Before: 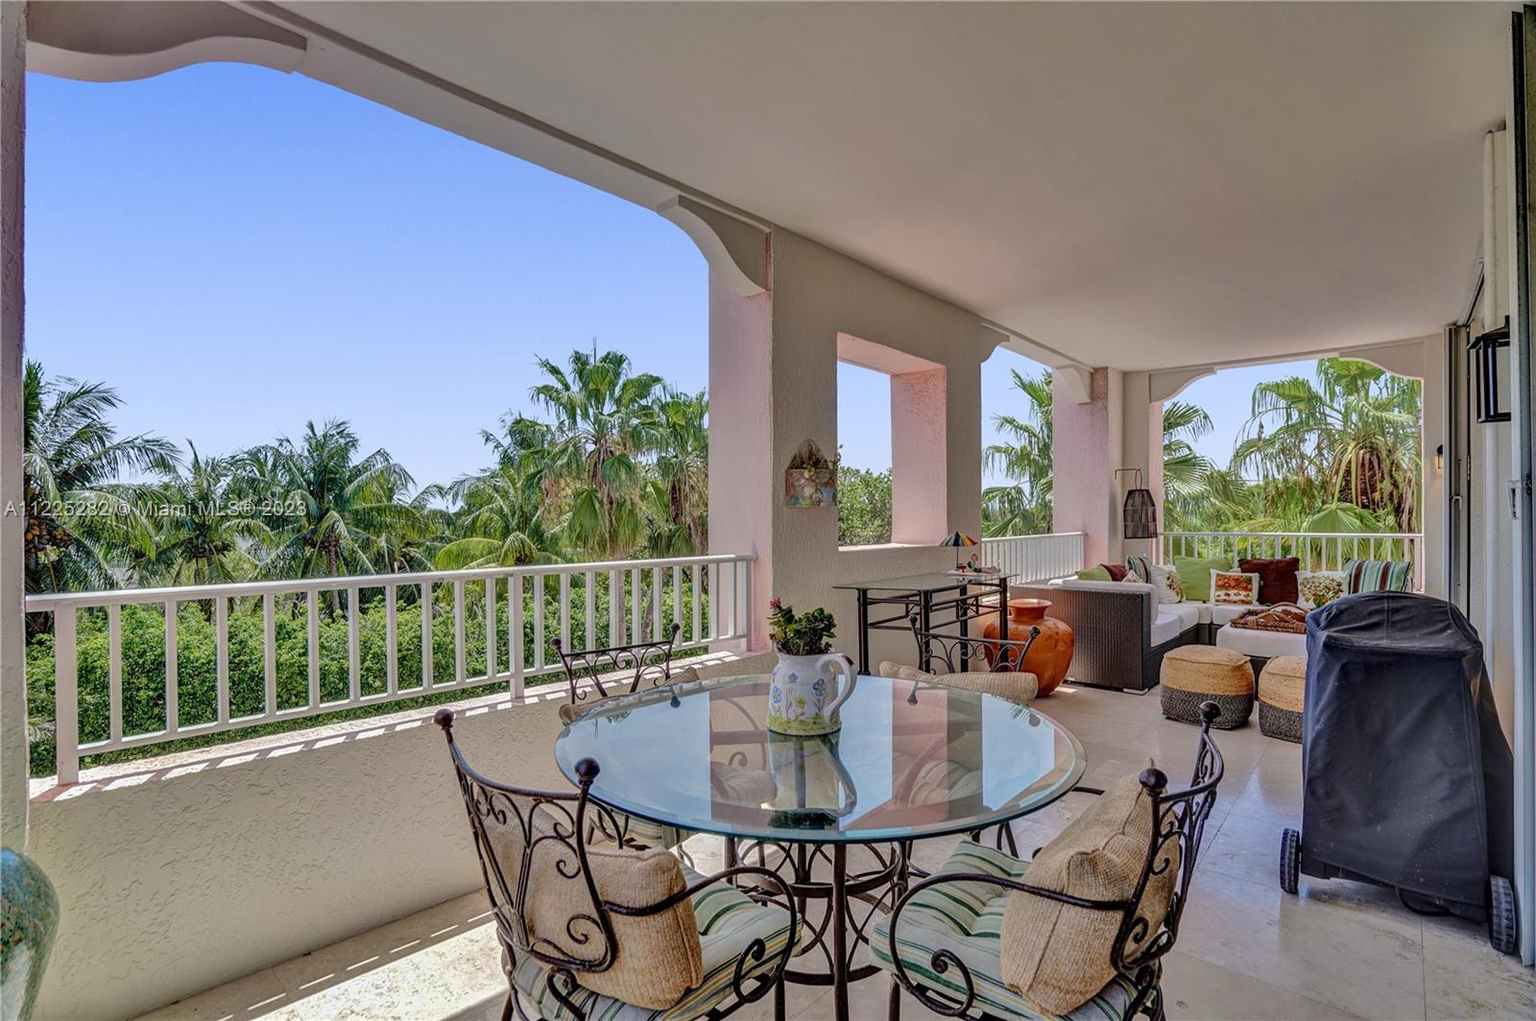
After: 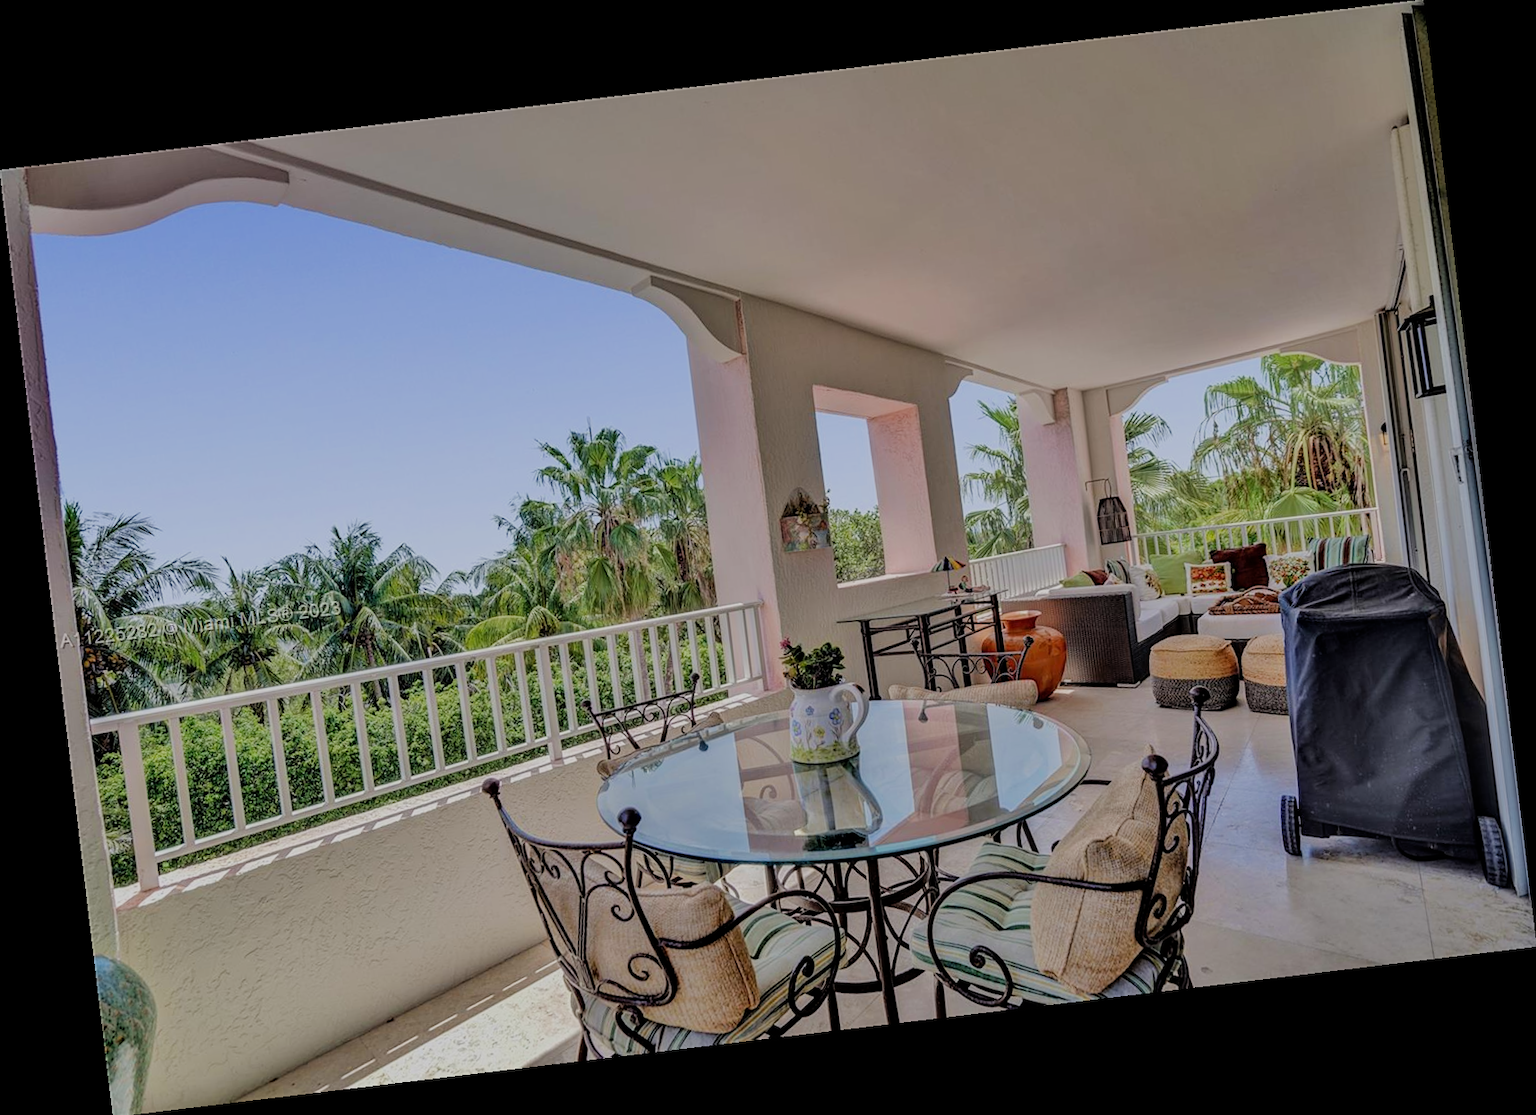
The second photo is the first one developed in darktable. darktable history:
rotate and perspective: rotation -6.83°, automatic cropping off
filmic rgb: black relative exposure -7.15 EV, white relative exposure 5.36 EV, hardness 3.02
